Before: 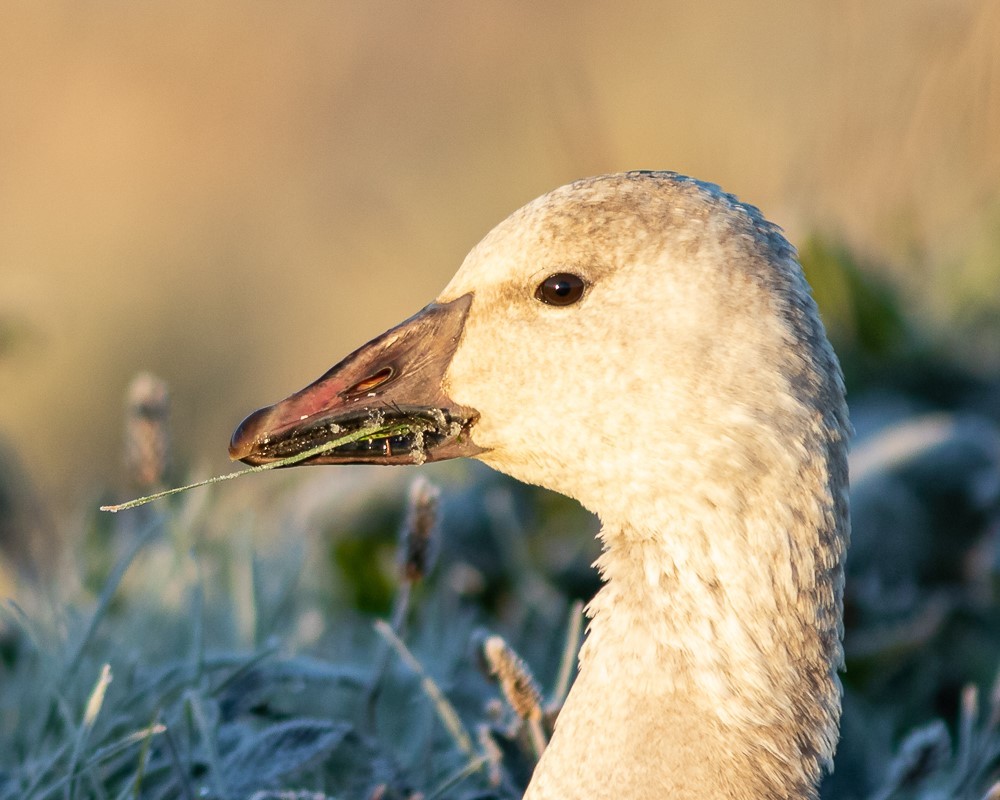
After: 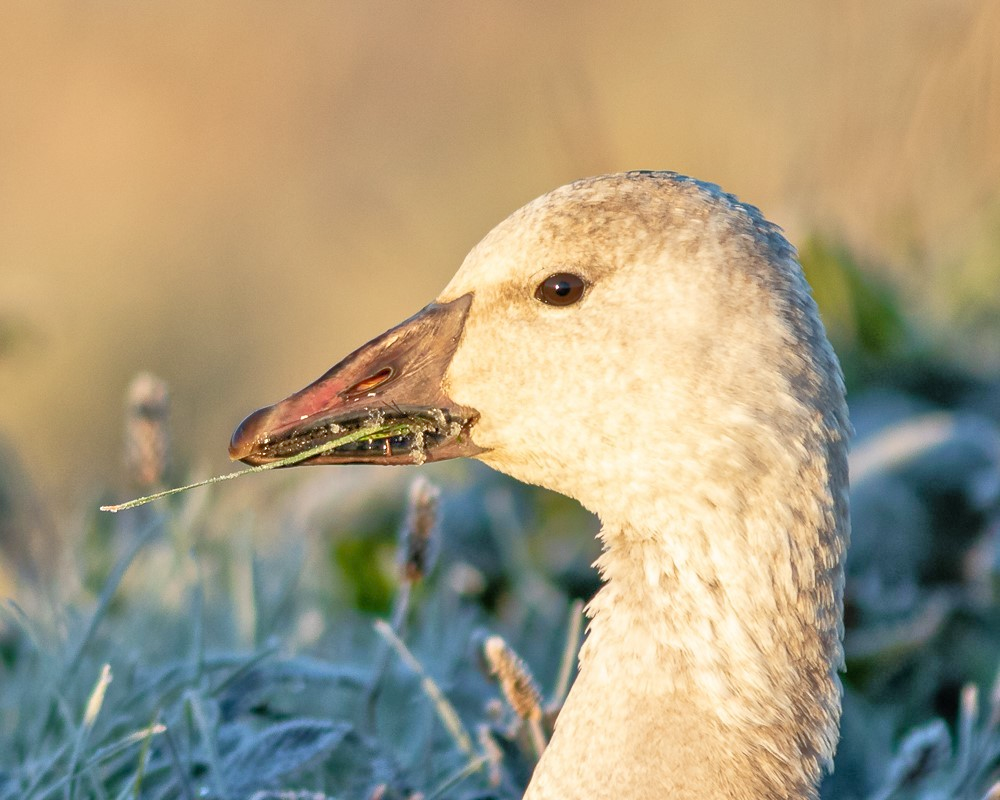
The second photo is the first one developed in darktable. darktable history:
tone equalizer: -7 EV 0.157 EV, -6 EV 0.569 EV, -5 EV 1.16 EV, -4 EV 1.34 EV, -3 EV 1.12 EV, -2 EV 0.6 EV, -1 EV 0.157 EV
